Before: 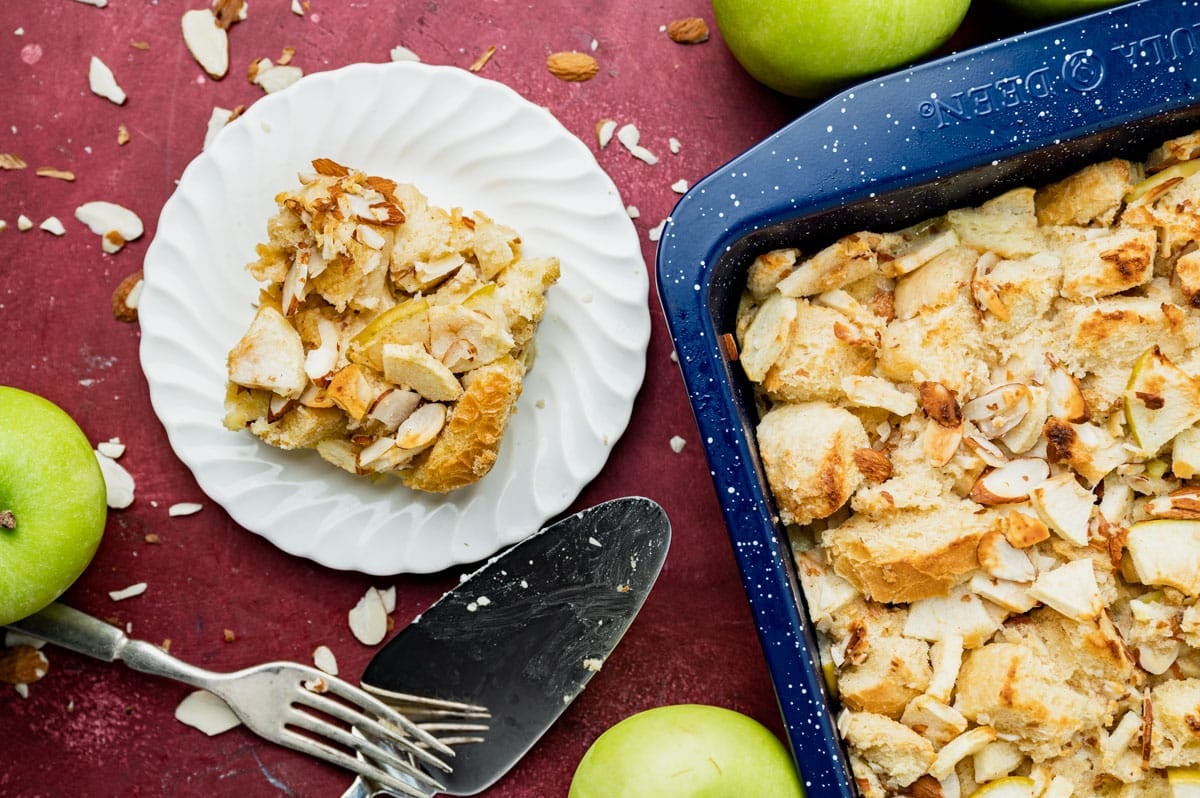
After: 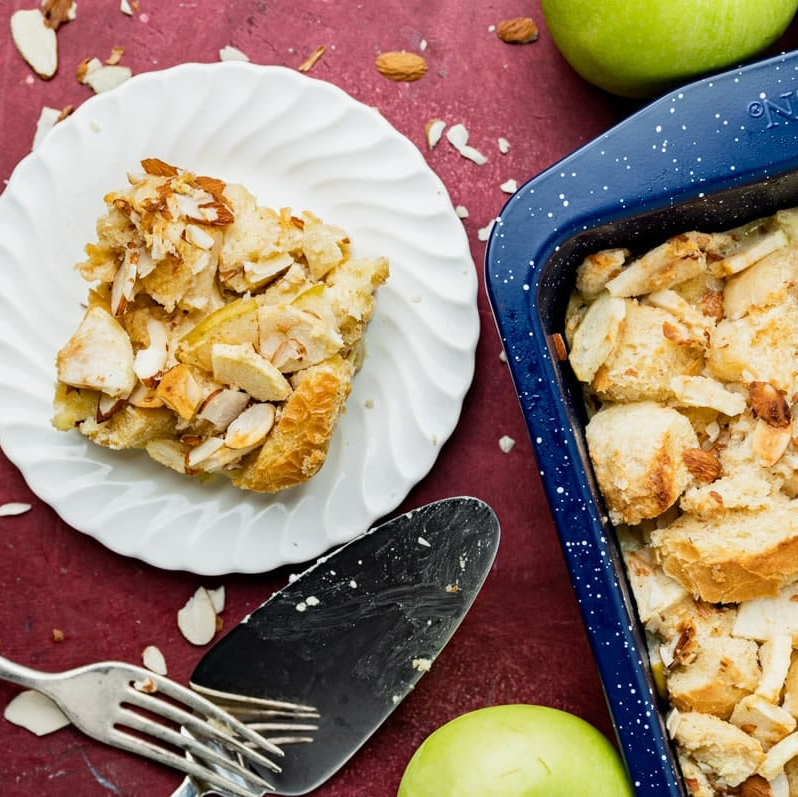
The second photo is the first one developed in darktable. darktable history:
crop and rotate: left 14.301%, right 19.189%
